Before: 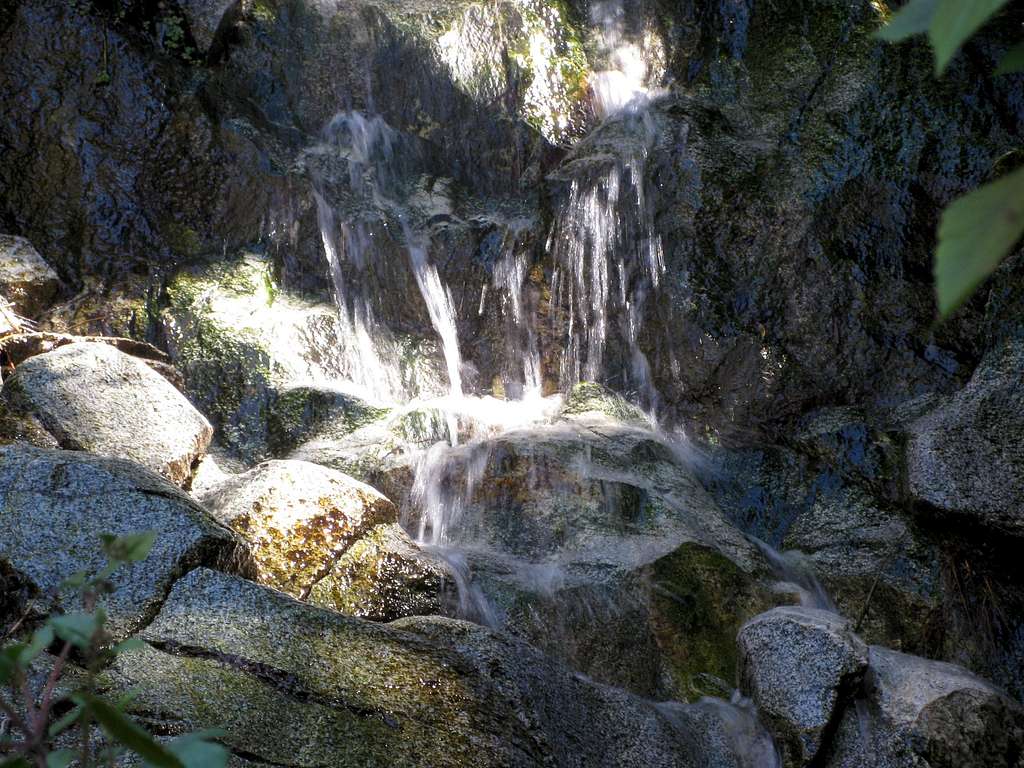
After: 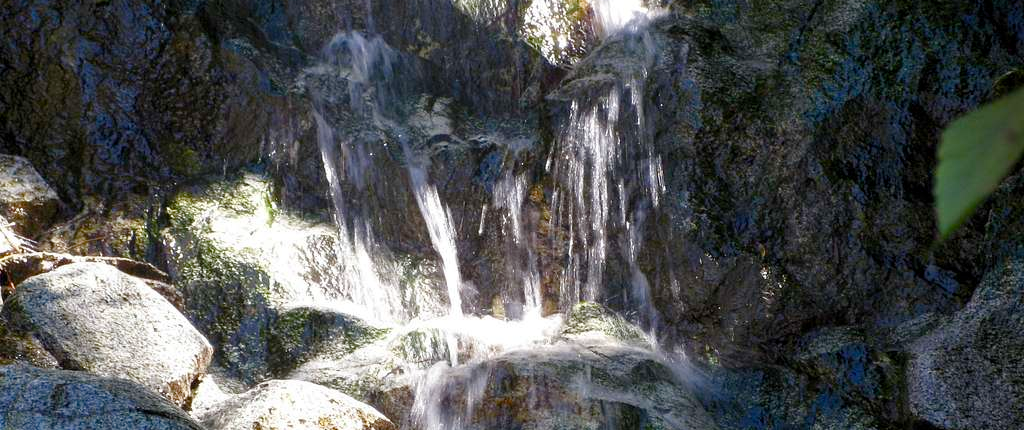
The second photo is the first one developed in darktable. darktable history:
color balance rgb: perceptual saturation grading › global saturation 20%, perceptual saturation grading › highlights -50.111%, perceptual saturation grading › shadows 30.158%
crop and rotate: top 10.537%, bottom 33.382%
